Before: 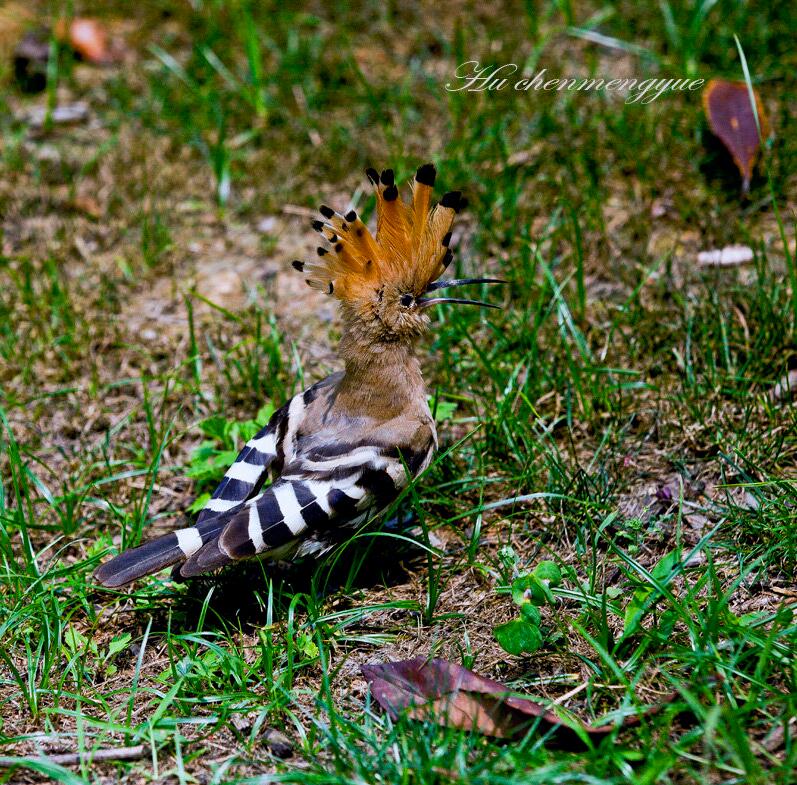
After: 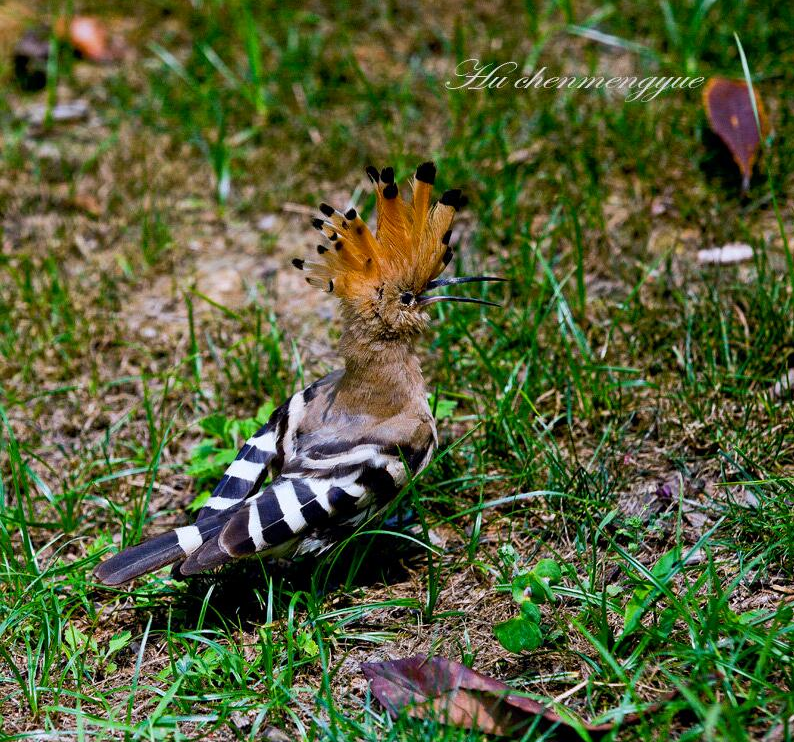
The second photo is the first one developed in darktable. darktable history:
crop: top 0.359%, right 0.264%, bottom 5.086%
